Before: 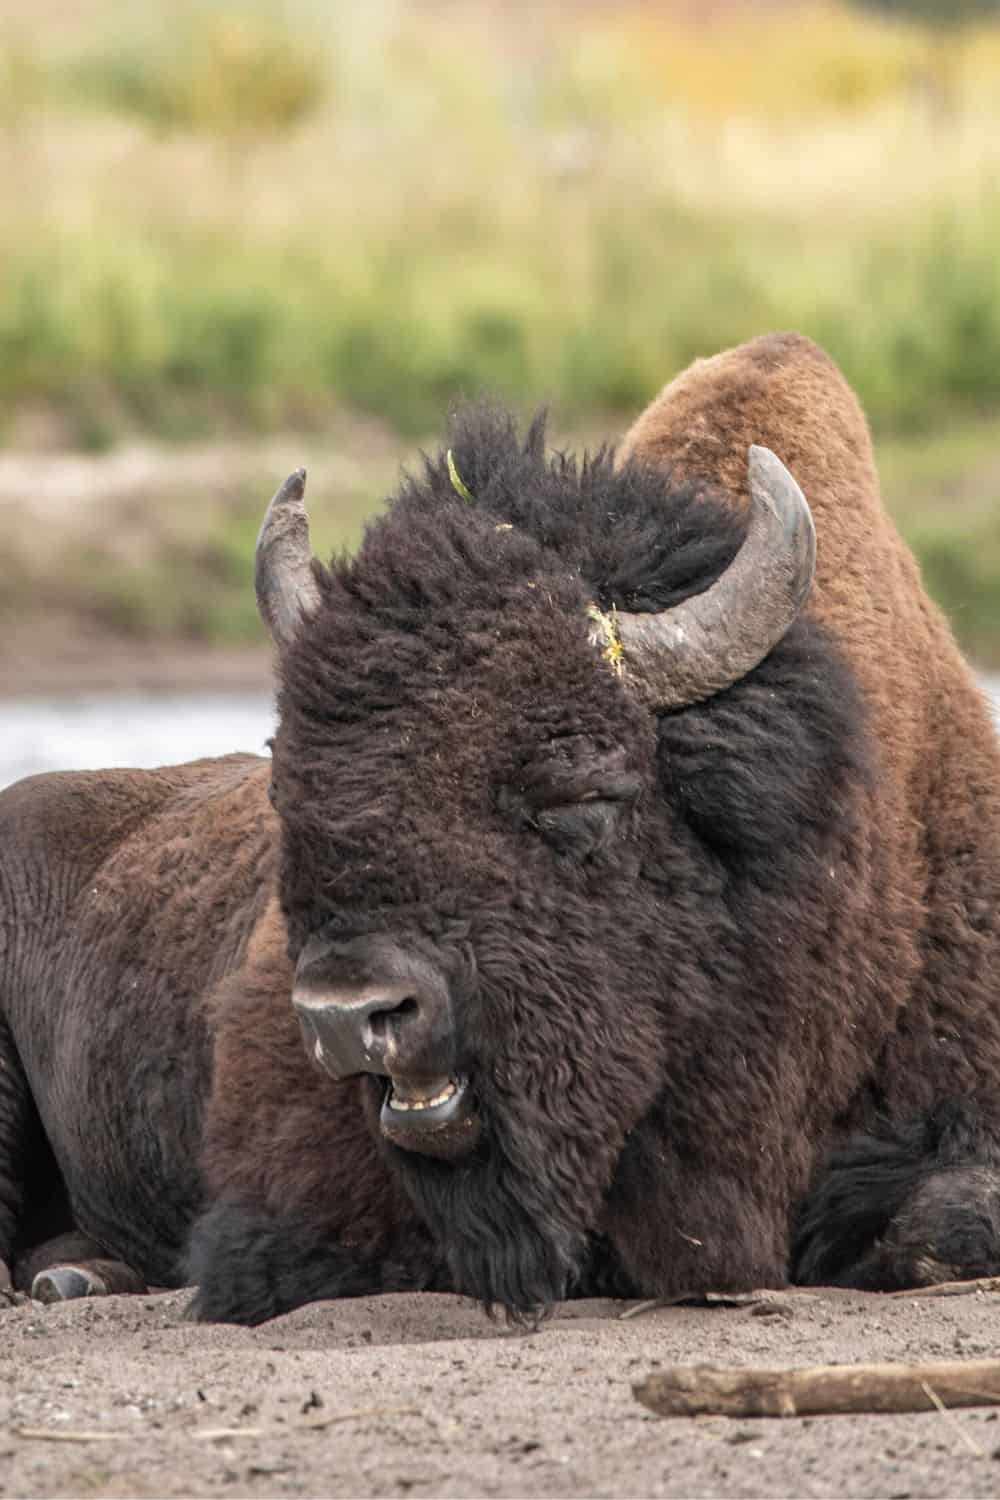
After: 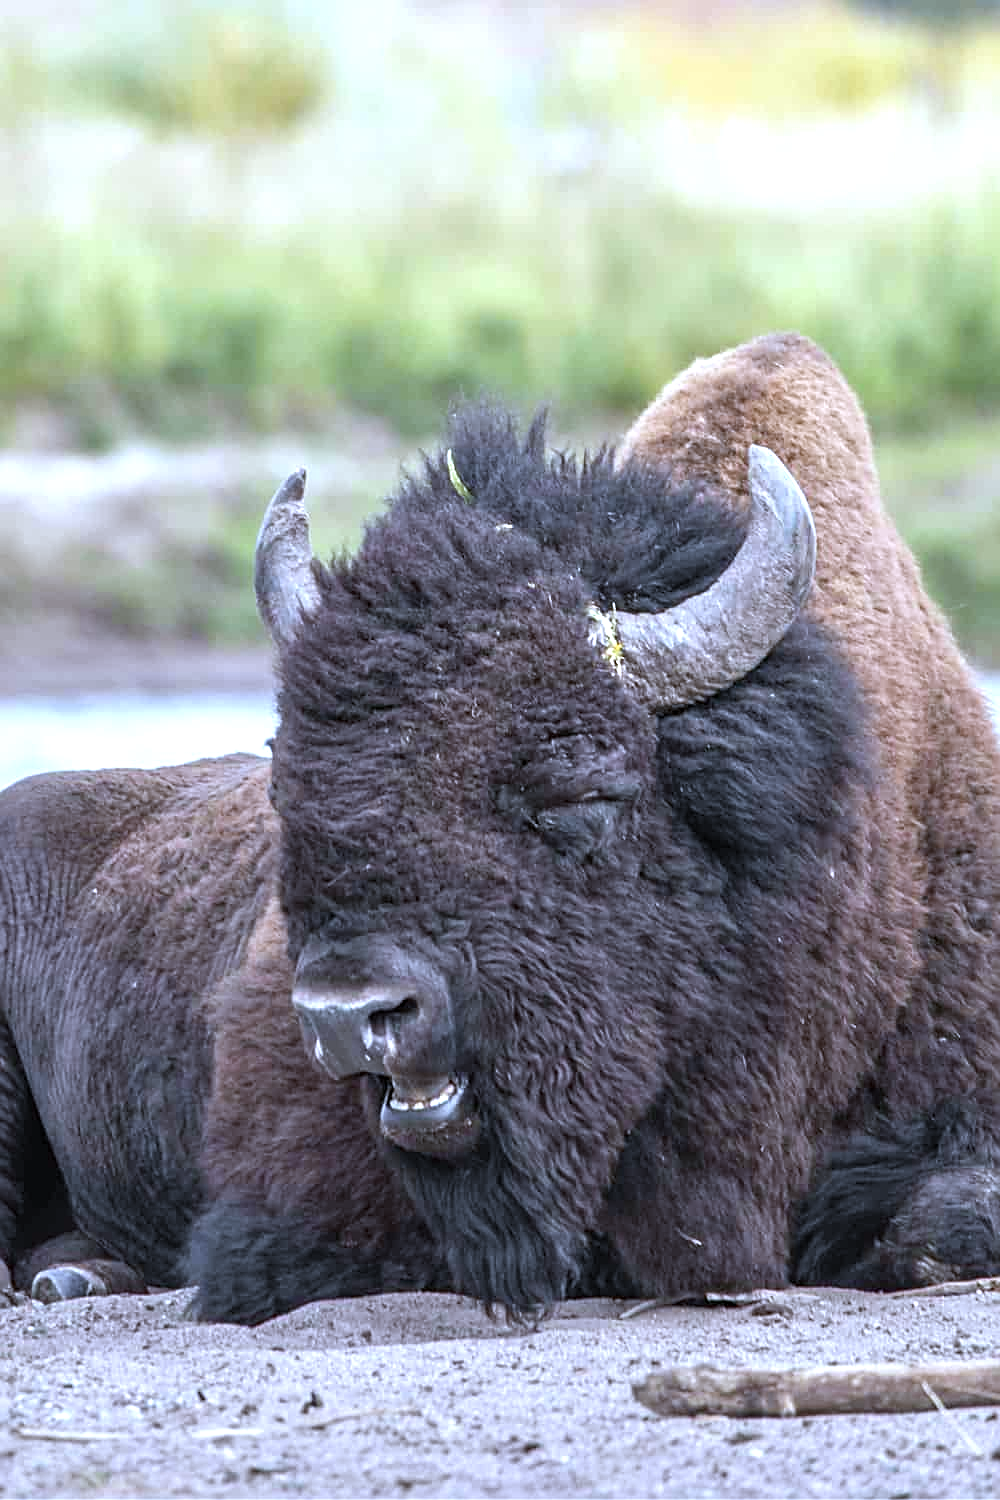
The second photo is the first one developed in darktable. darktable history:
exposure: exposure 0.6 EV, compensate highlight preservation false
sharpen: on, module defaults
white balance: red 0.871, blue 1.249
tone equalizer: on, module defaults
